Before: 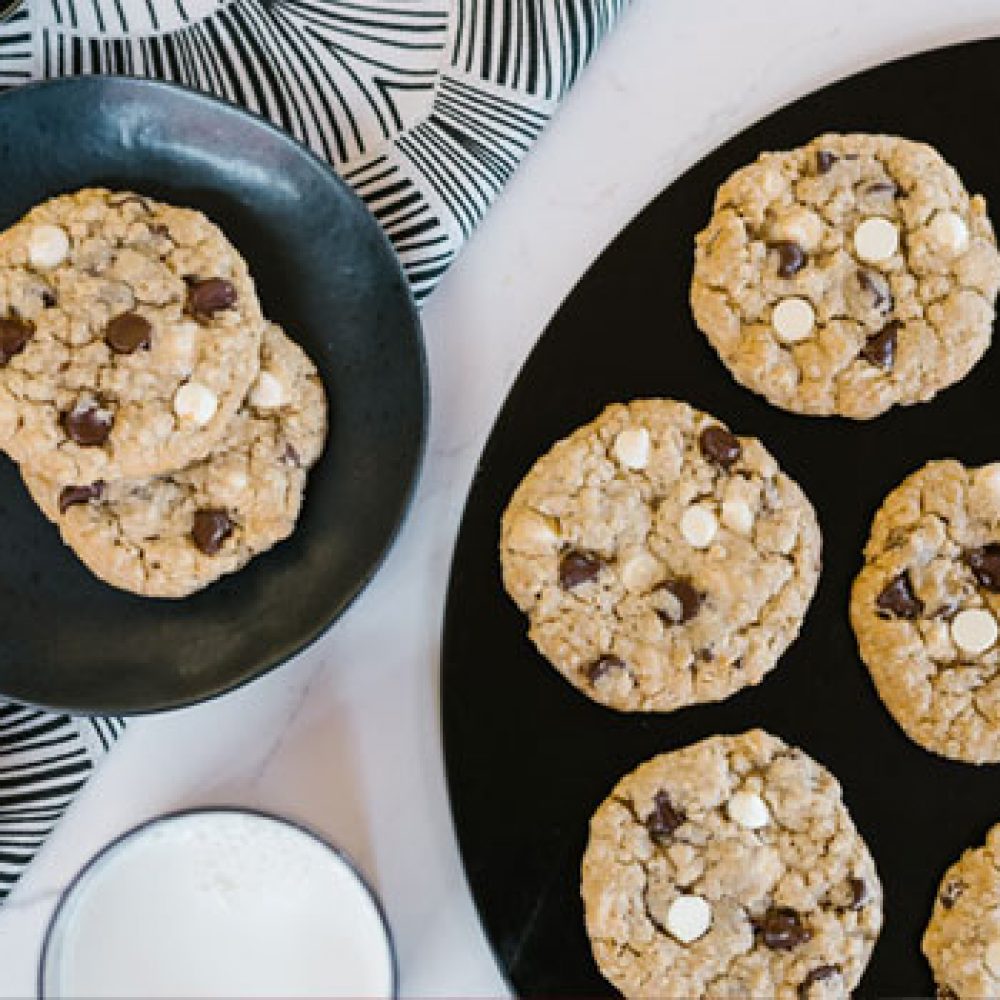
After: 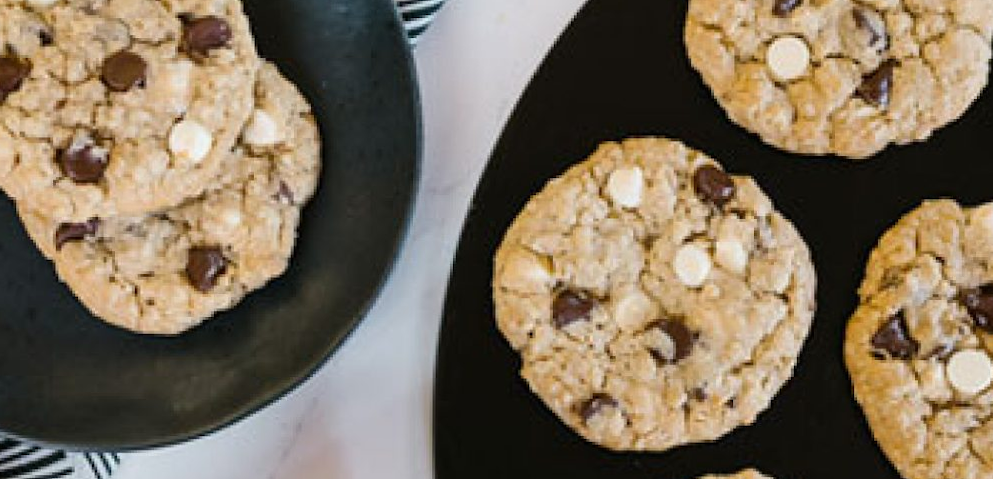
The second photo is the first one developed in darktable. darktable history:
rotate and perspective: rotation 0.192°, lens shift (horizontal) -0.015, crop left 0.005, crop right 0.996, crop top 0.006, crop bottom 0.99
crop and rotate: top 26.056%, bottom 25.543%
